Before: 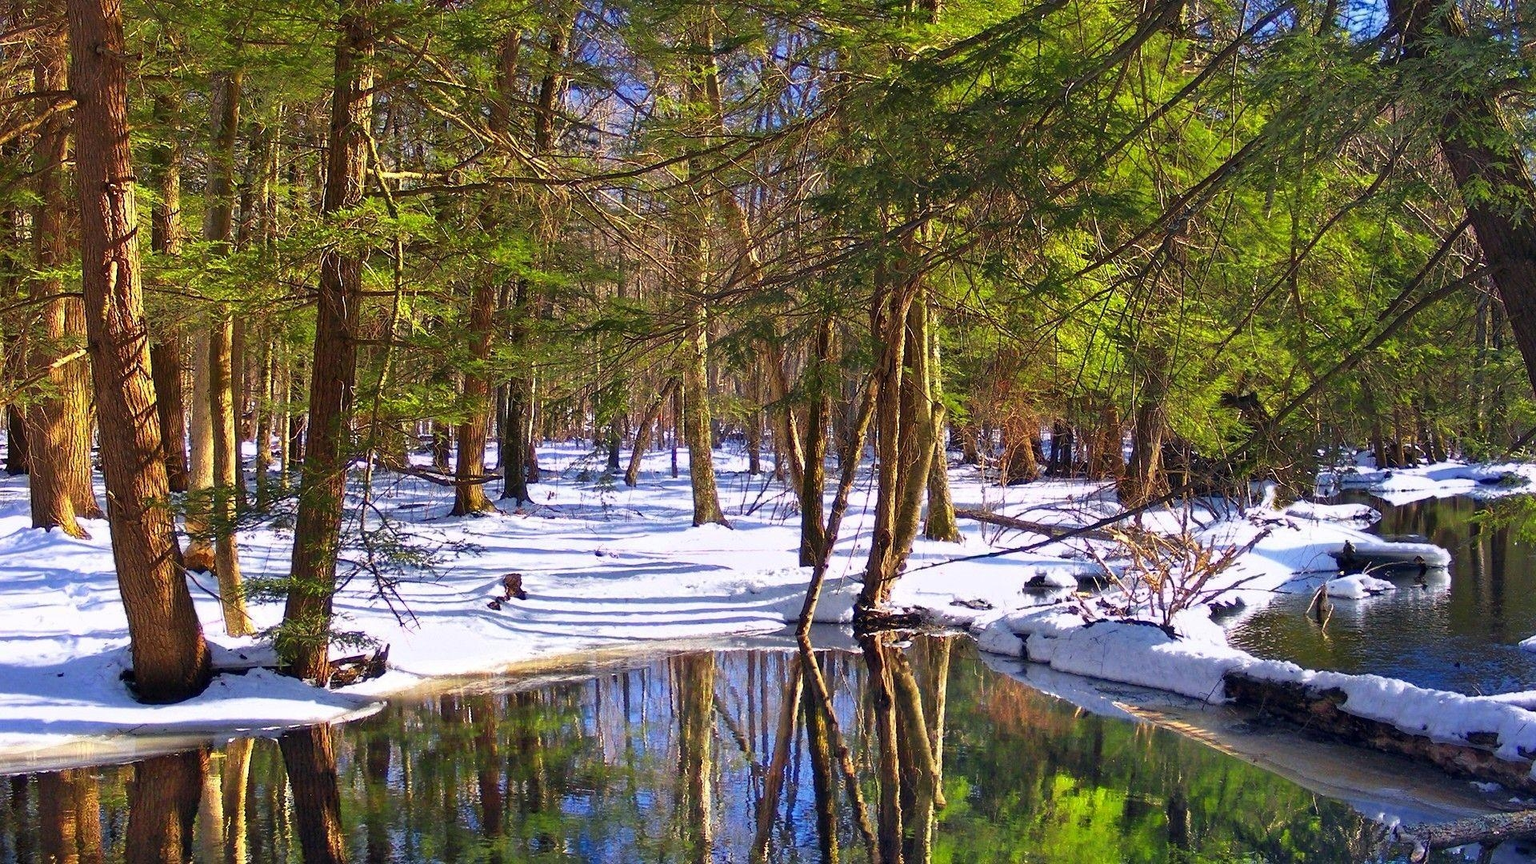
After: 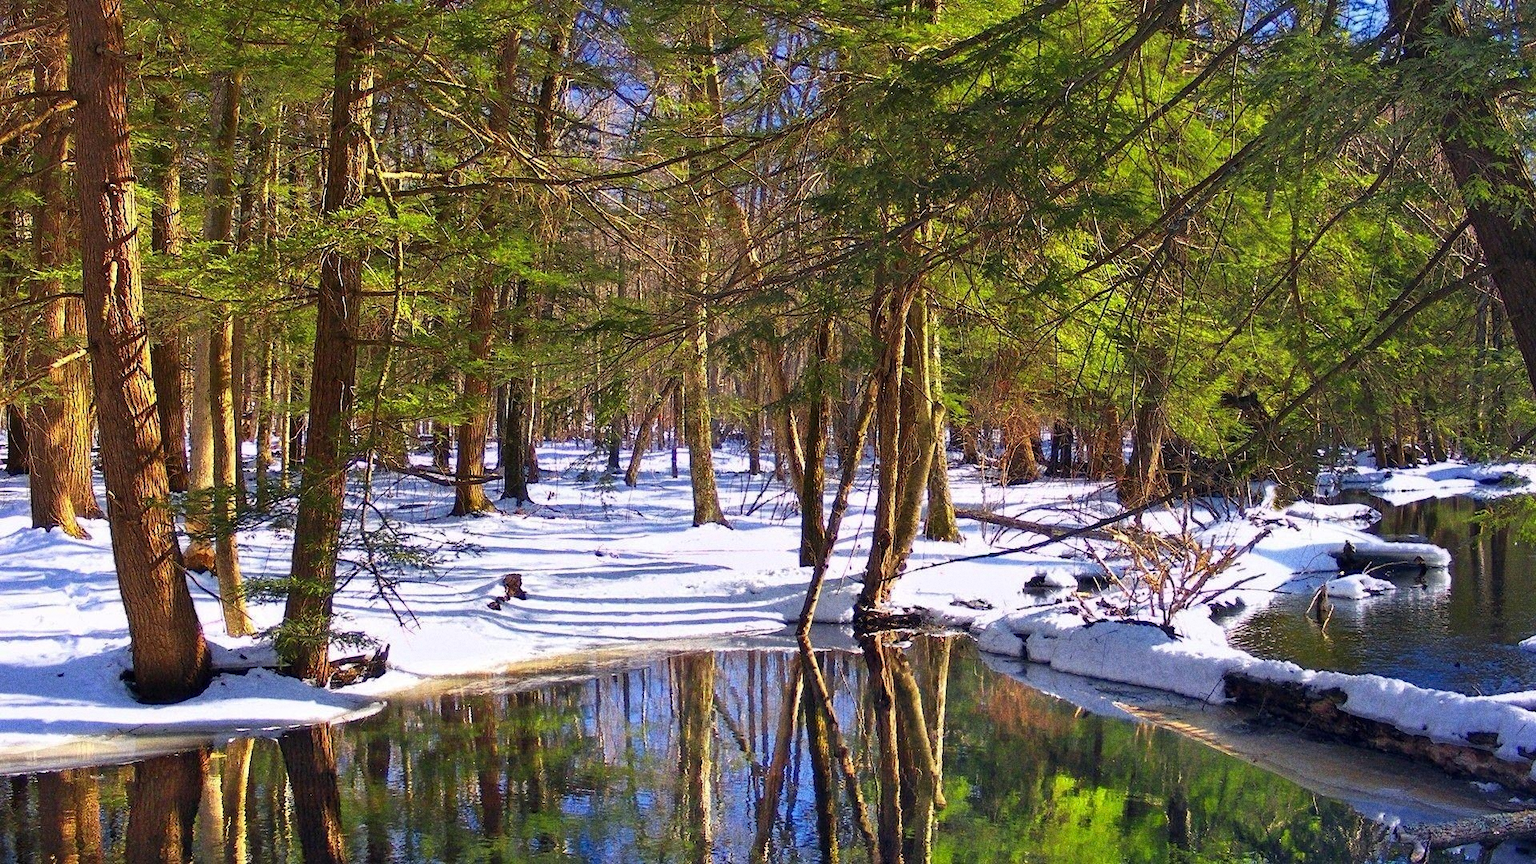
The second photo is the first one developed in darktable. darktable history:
grain: coarseness 9.61 ISO, strength 35.62%
